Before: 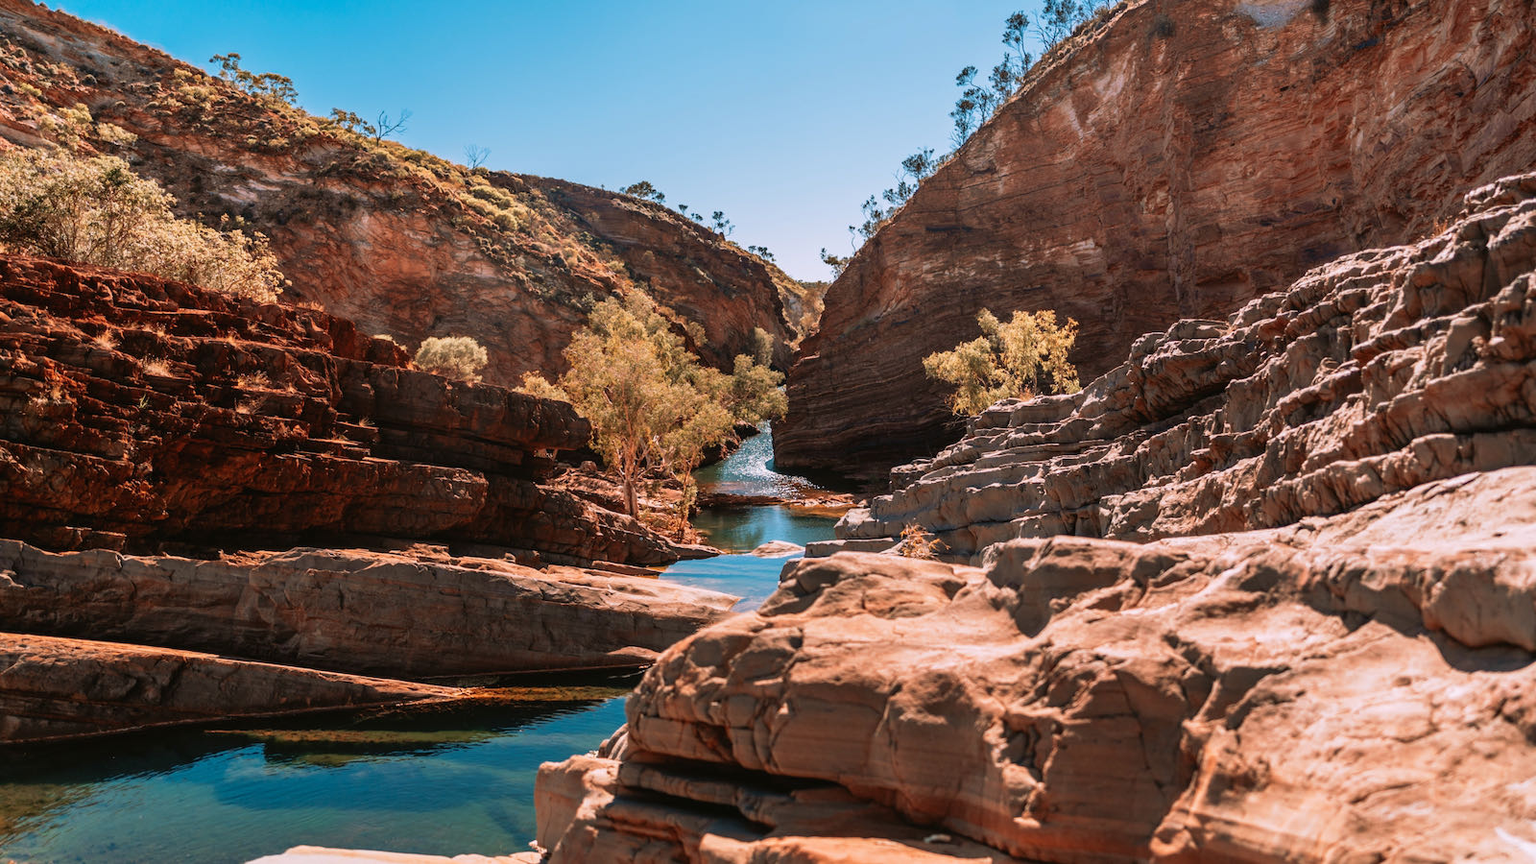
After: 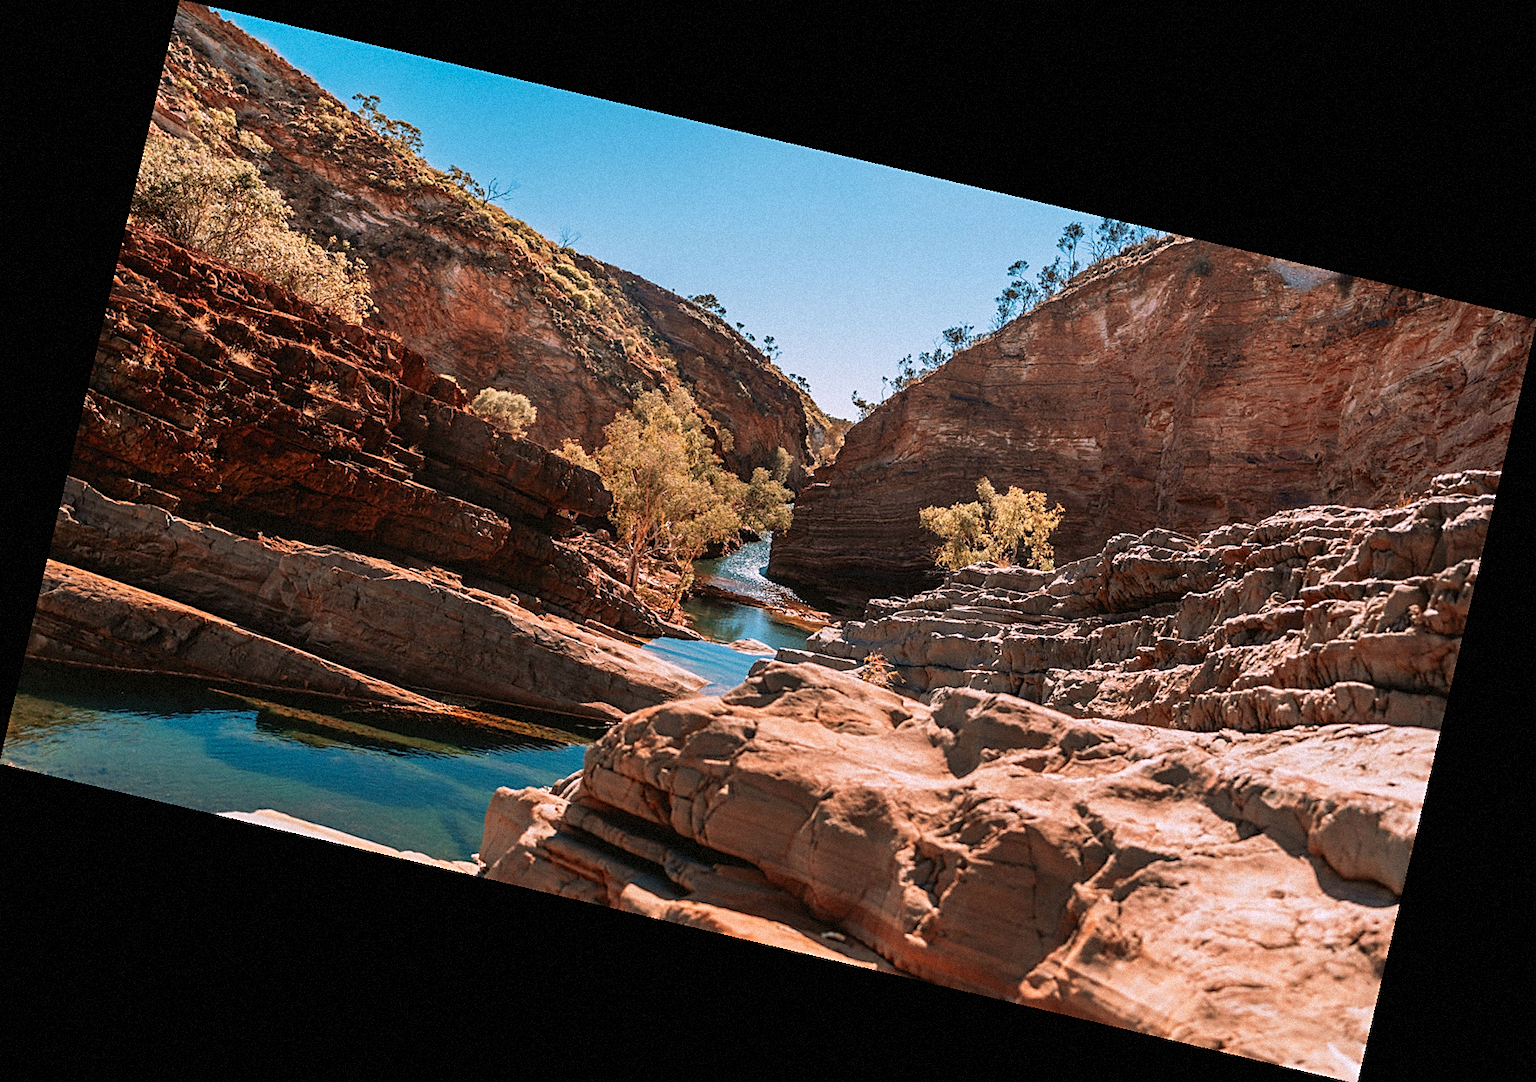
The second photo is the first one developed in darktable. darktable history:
sharpen: on, module defaults
grain: mid-tones bias 0%
rotate and perspective: rotation 13.27°, automatic cropping off
